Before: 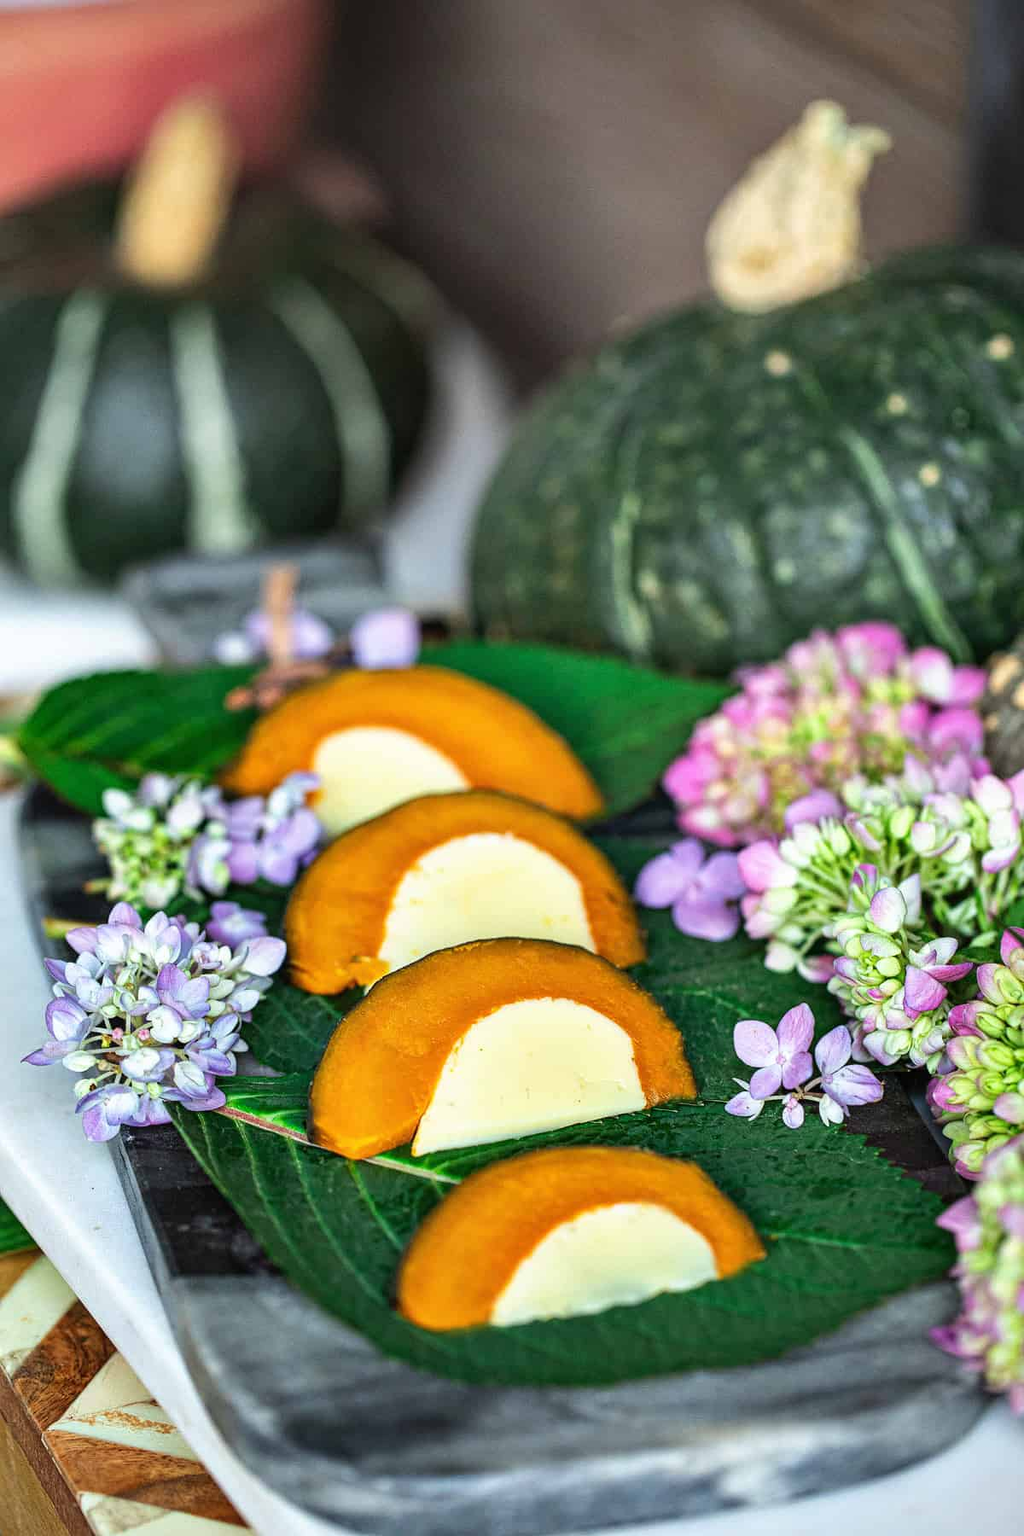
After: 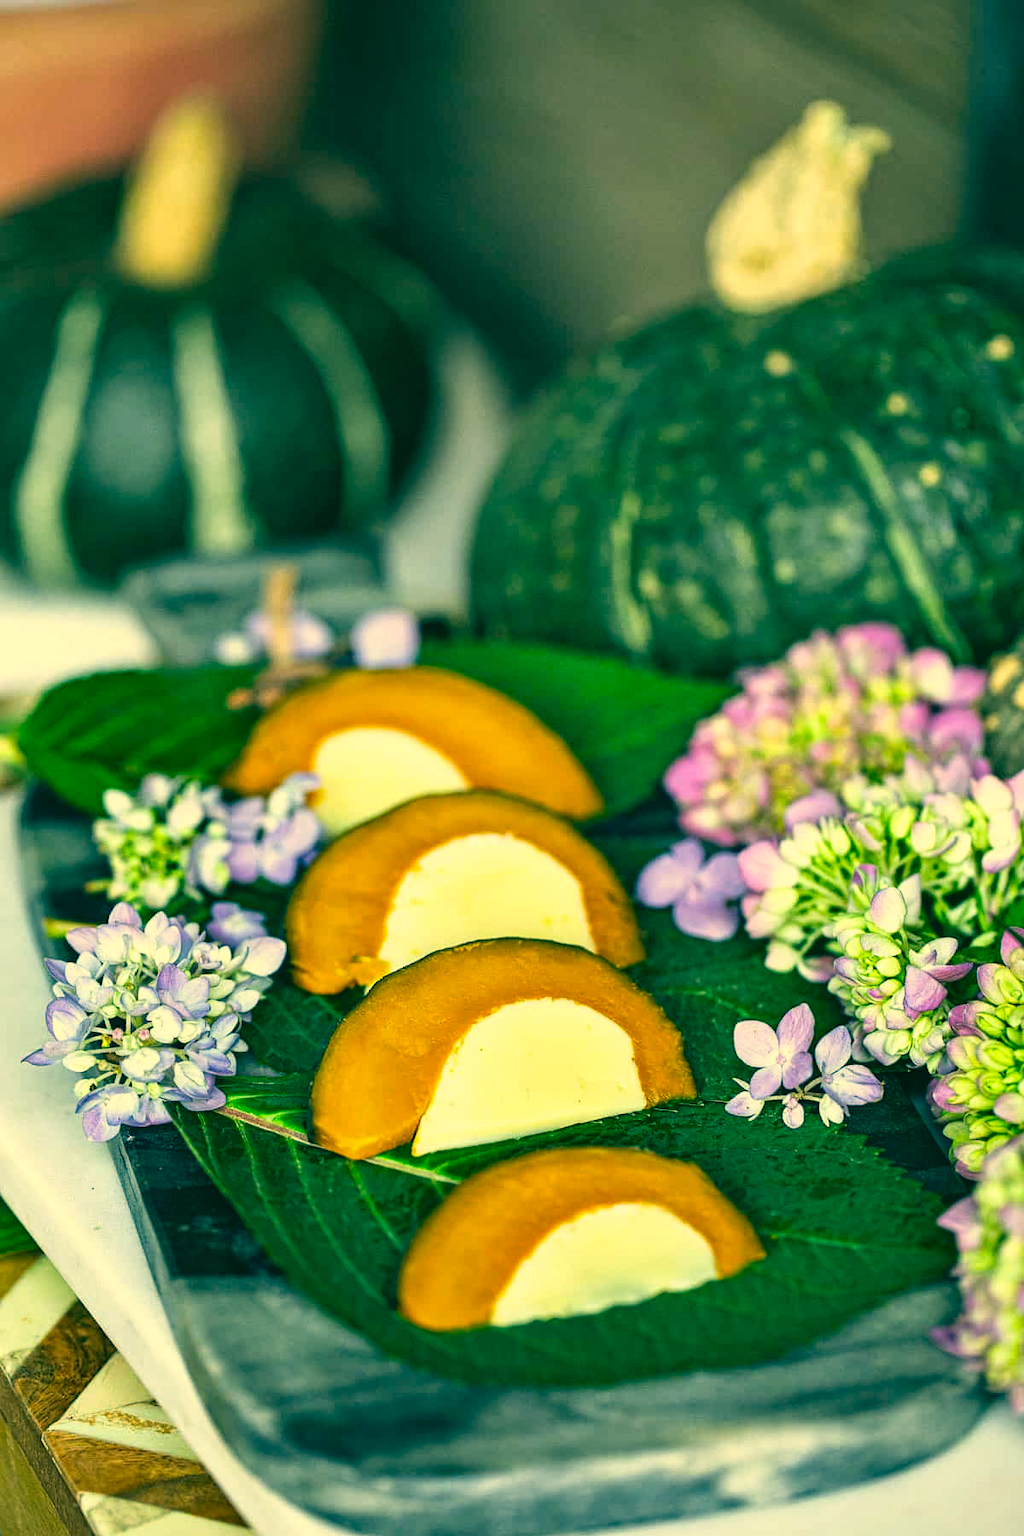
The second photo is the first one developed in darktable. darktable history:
shadows and highlights: shadows -1.53, highlights 38.11
color correction: highlights a* 2.12, highlights b* 34.5, shadows a* -36.8, shadows b* -5.82
